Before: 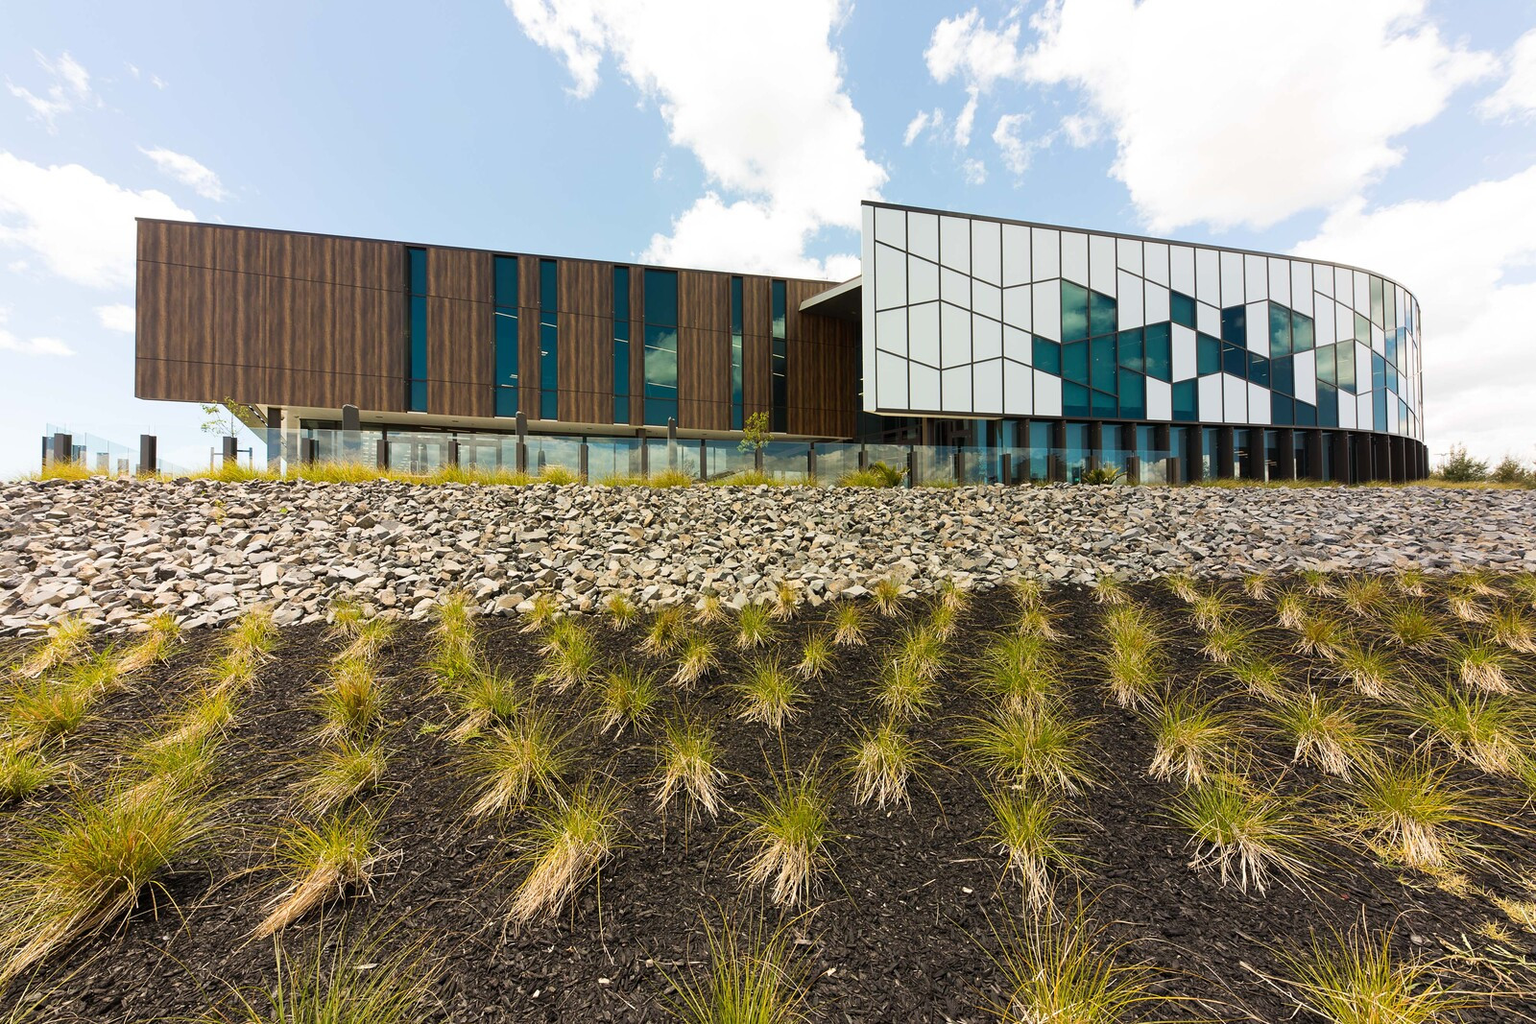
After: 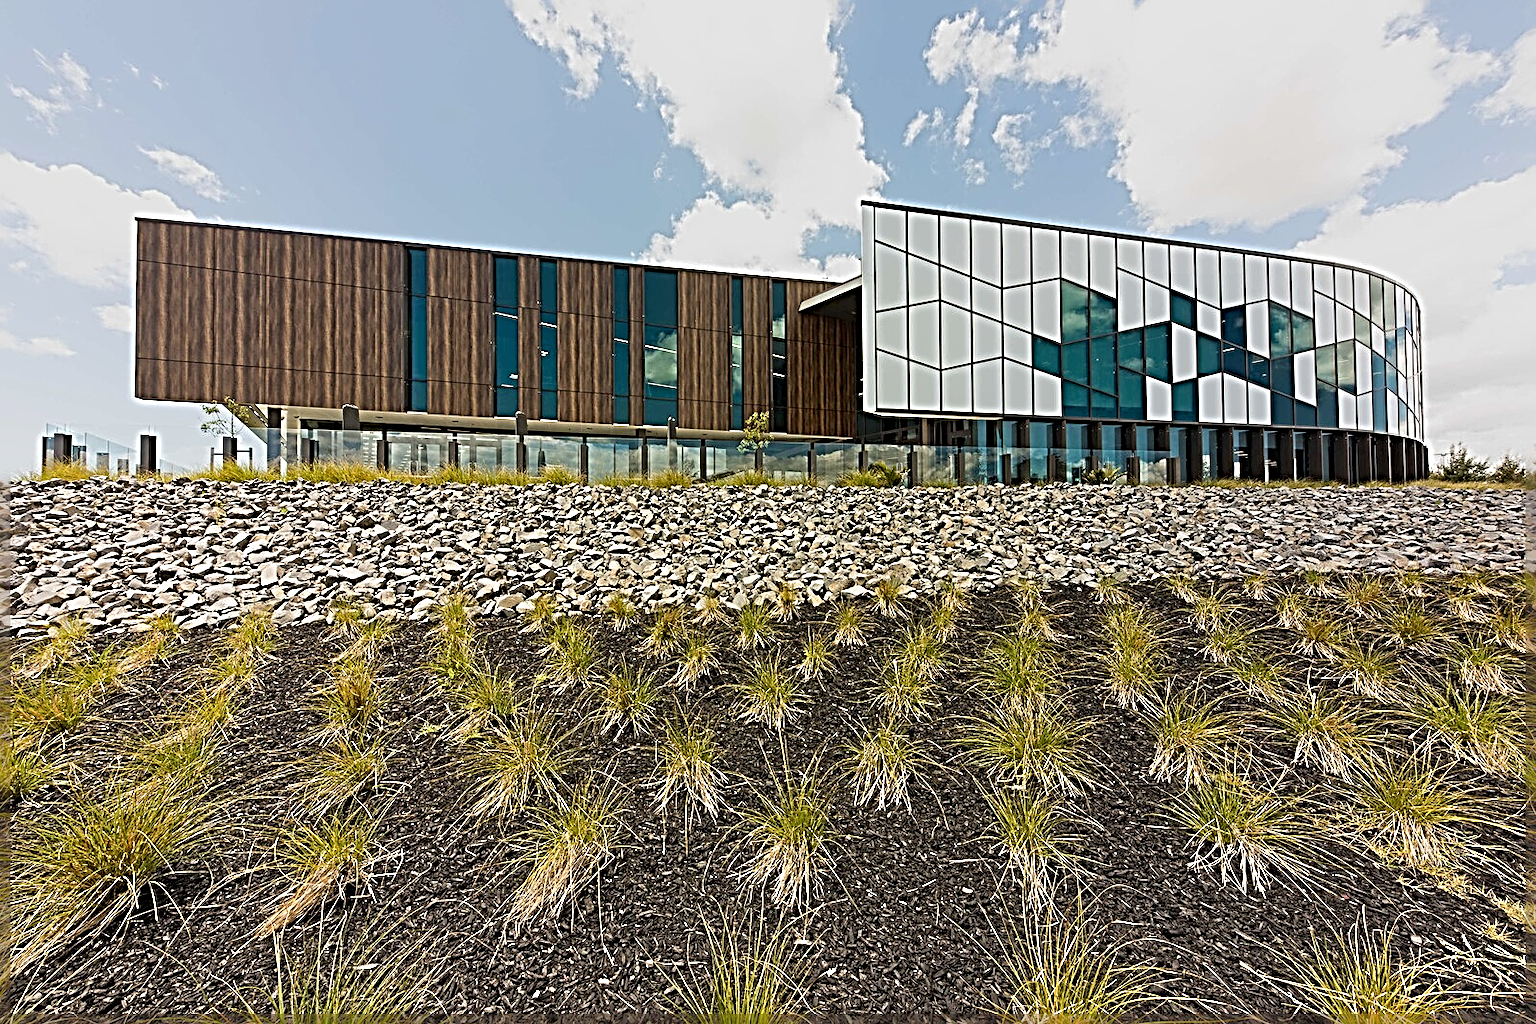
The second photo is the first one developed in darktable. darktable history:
tone equalizer: -8 EV 0.25 EV, -7 EV 0.417 EV, -6 EV 0.417 EV, -5 EV 0.25 EV, -3 EV -0.25 EV, -2 EV -0.417 EV, -1 EV -0.417 EV, +0 EV -0.25 EV, edges refinement/feathering 500, mask exposure compensation -1.57 EV, preserve details guided filter
sharpen: radius 4.001, amount 2
